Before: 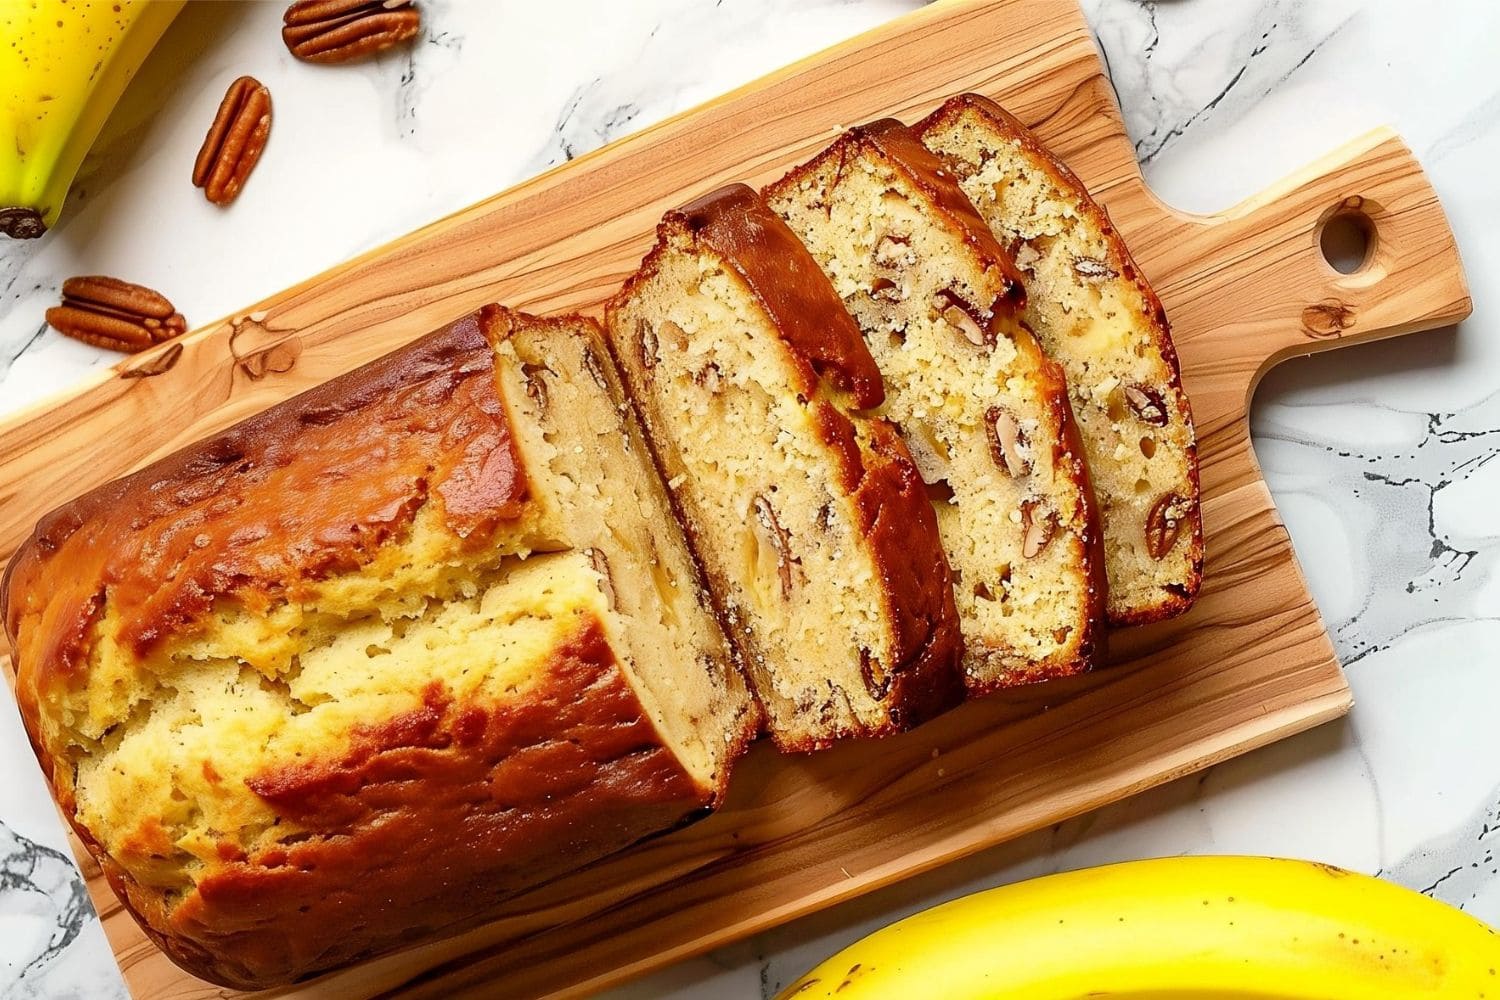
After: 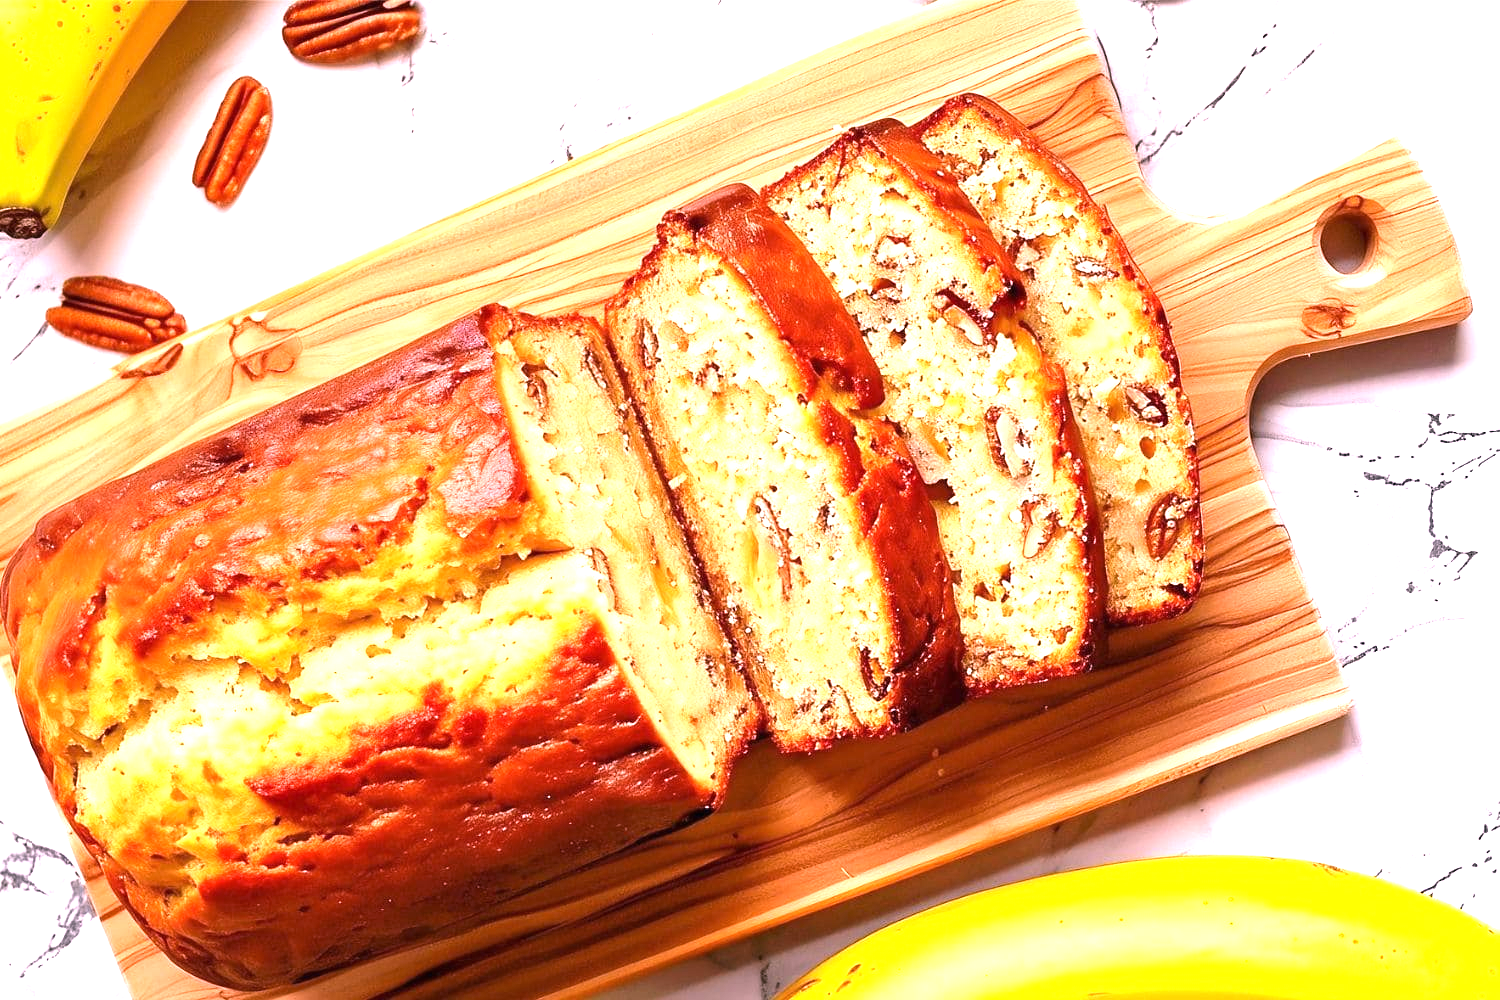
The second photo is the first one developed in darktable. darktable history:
exposure: black level correction 0, exposure 1 EV, compensate highlight preservation false
tone equalizer: on, module defaults
white balance: red 1.188, blue 1.11
